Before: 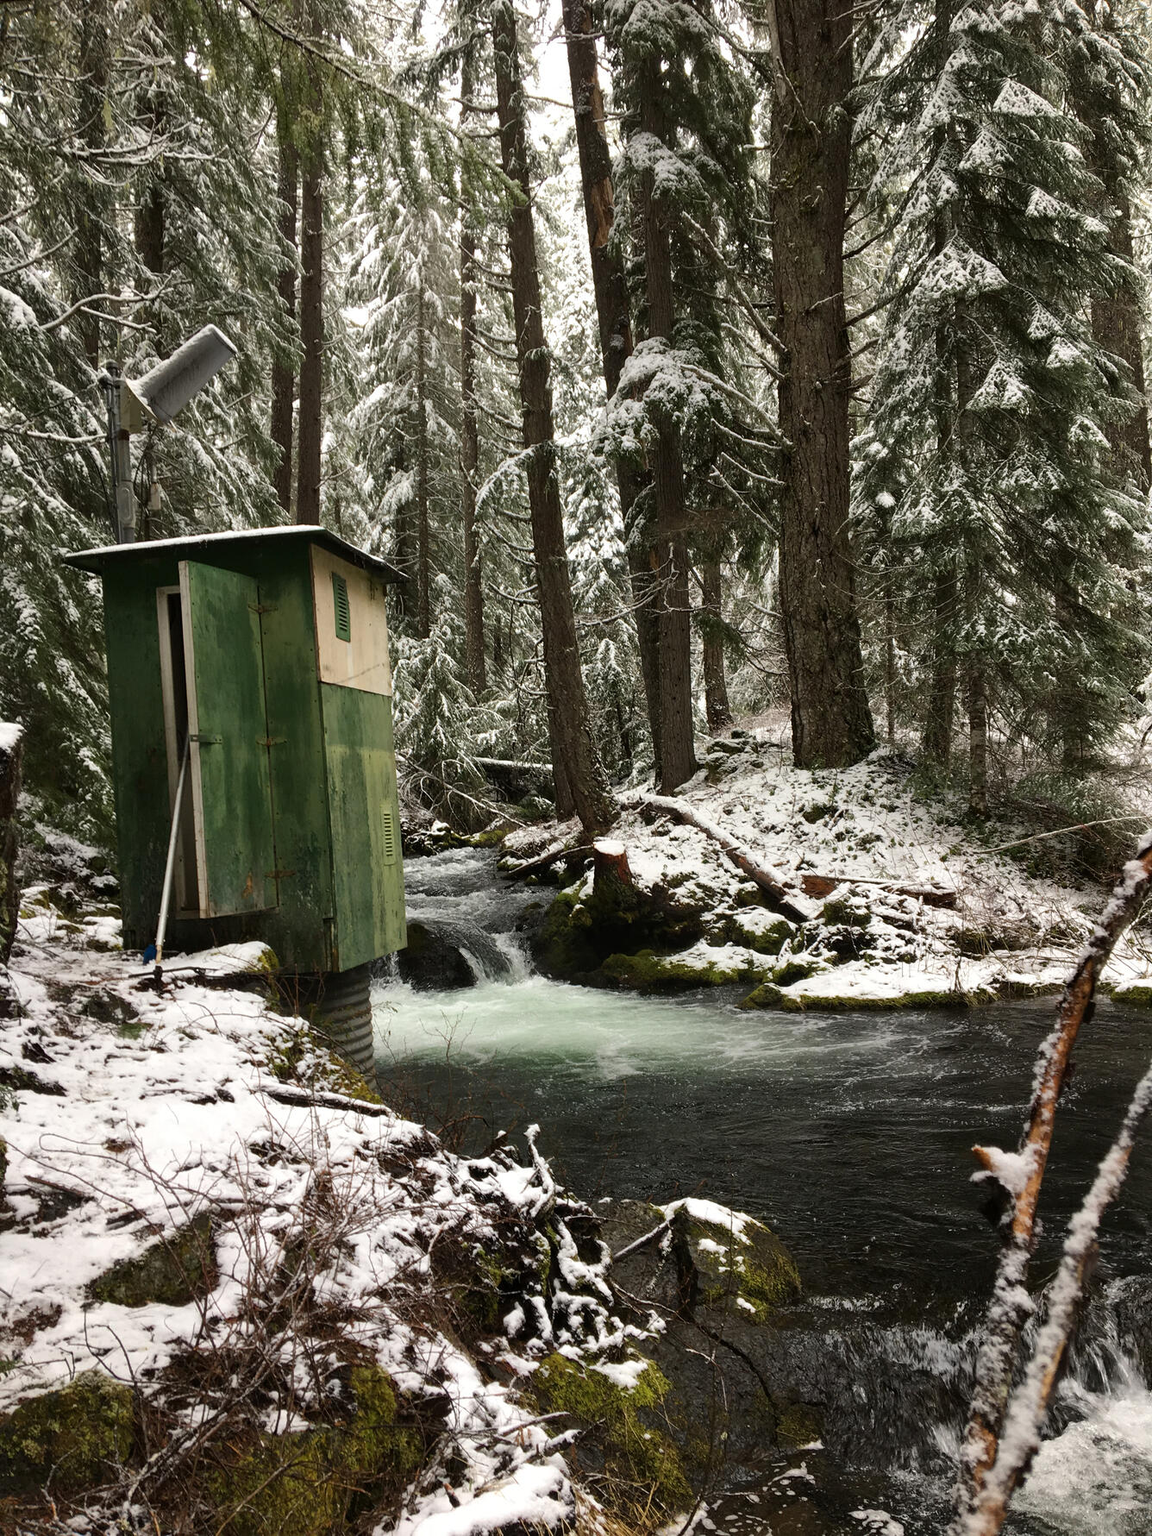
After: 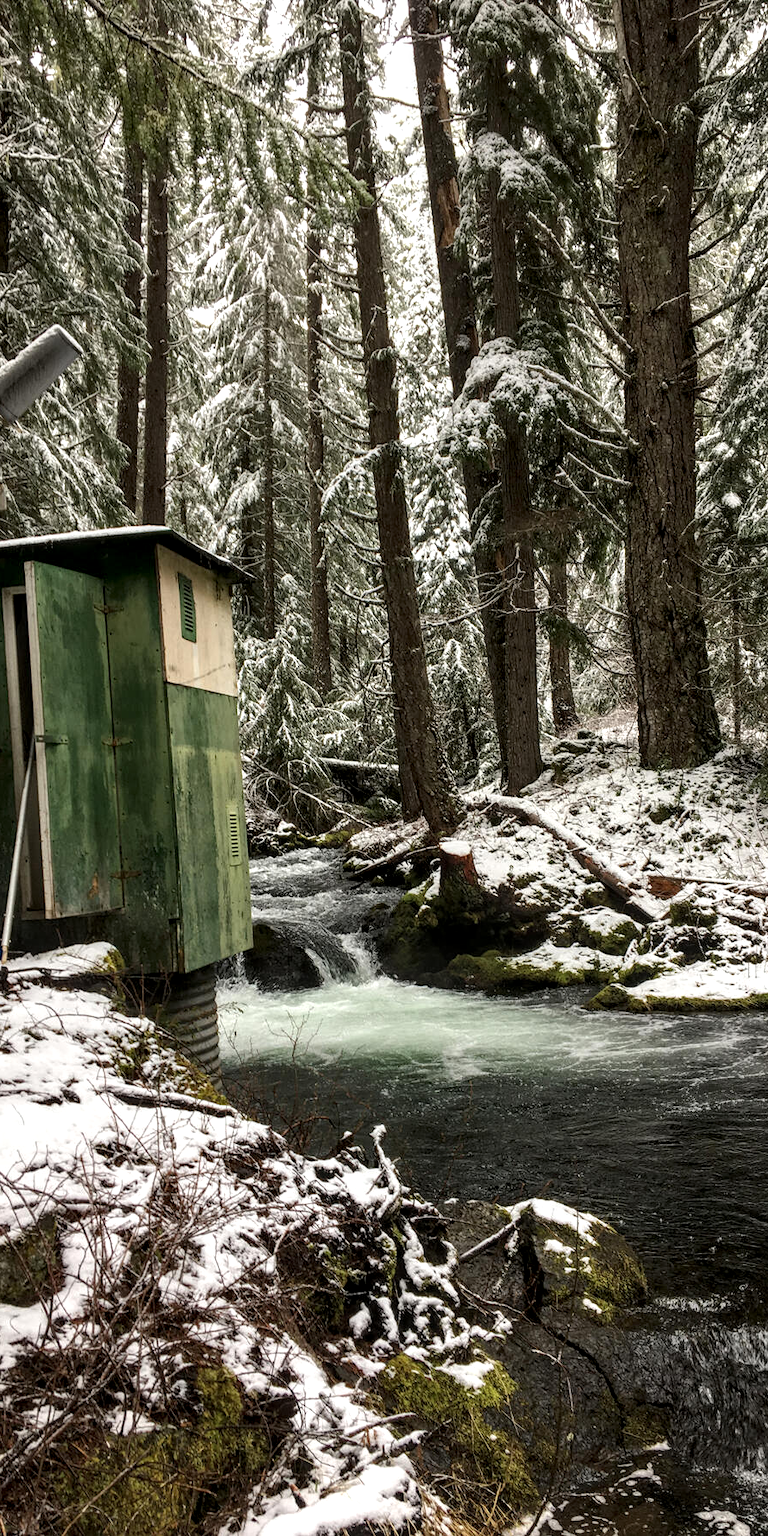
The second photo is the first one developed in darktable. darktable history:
crop and rotate: left 13.428%, right 19.941%
local contrast: detail 150%
